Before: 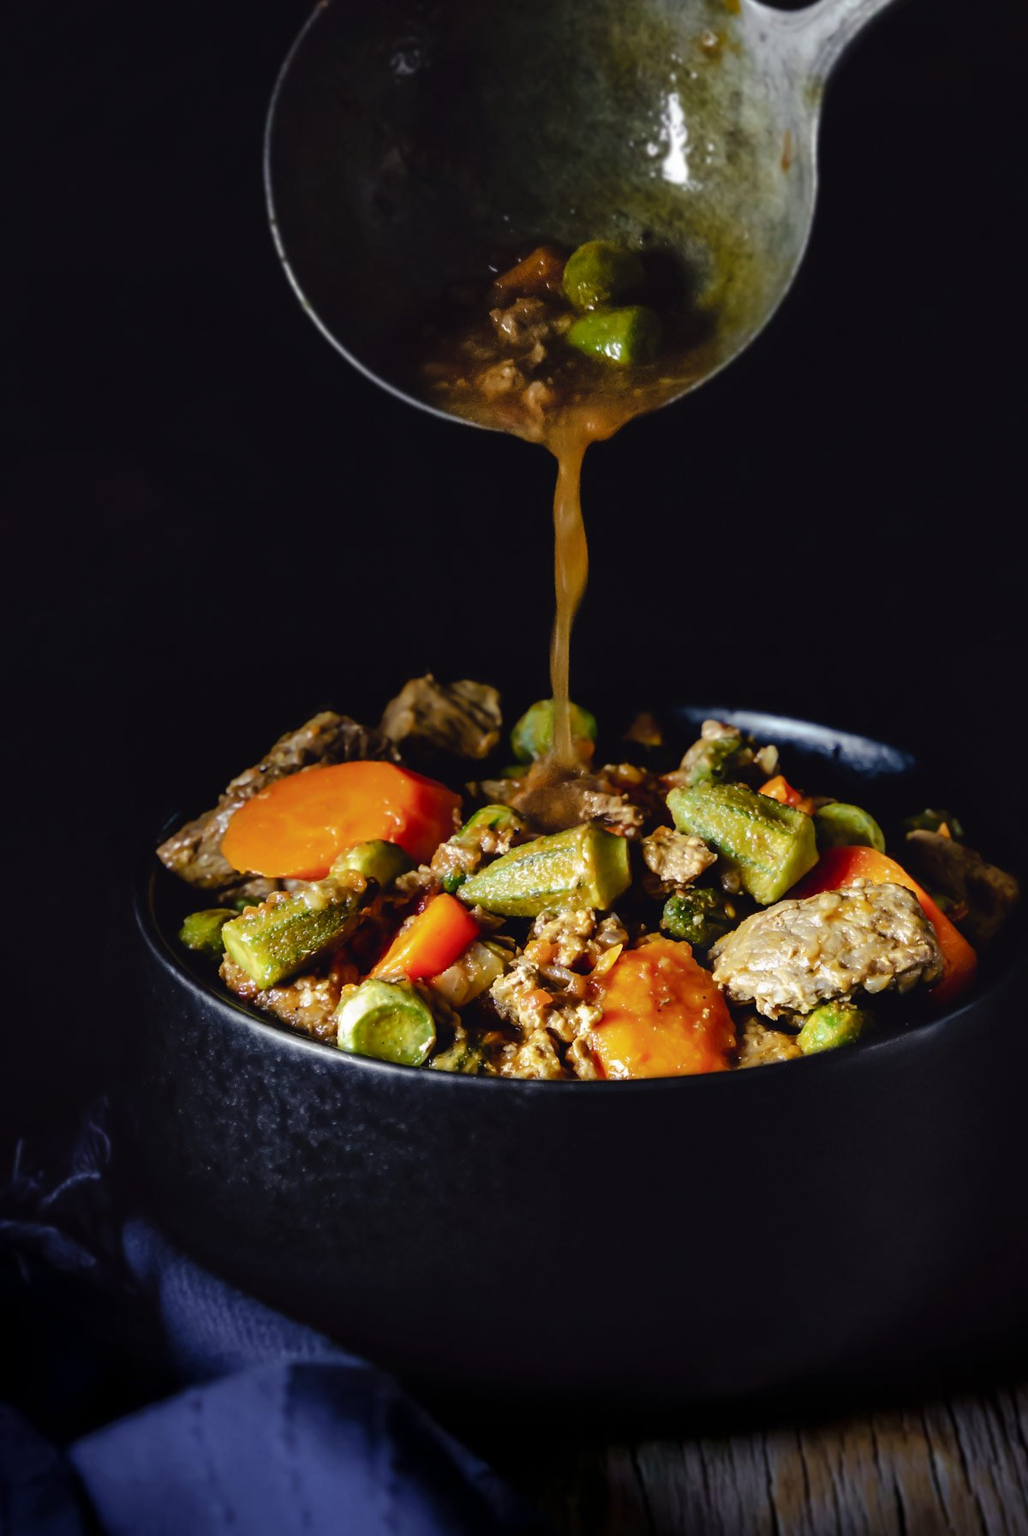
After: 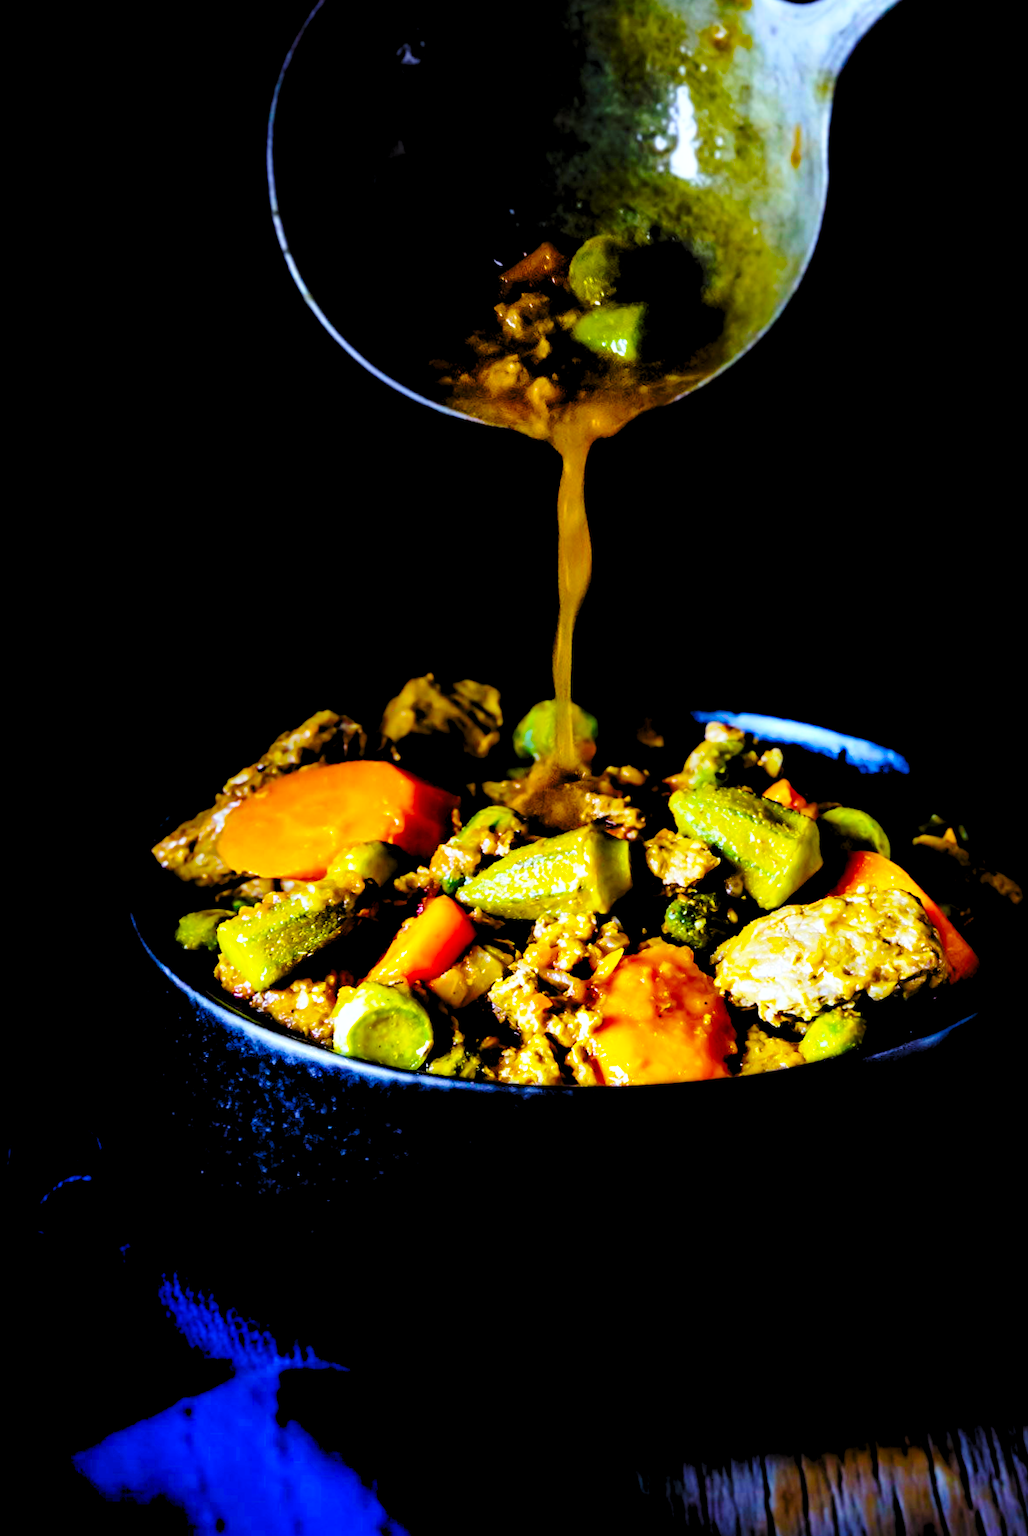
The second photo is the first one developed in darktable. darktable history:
tone equalizer: on, module defaults
white balance: red 0.931, blue 1.11
exposure: black level correction 0.001, compensate highlight preservation false
crop and rotate: angle -0.5°
rgb levels: levels [[0.013, 0.434, 0.89], [0, 0.5, 1], [0, 0.5, 1]]
color zones: curves: ch0 [(0.068, 0.464) (0.25, 0.5) (0.48, 0.508) (0.75, 0.536) (0.886, 0.476) (0.967, 0.456)]; ch1 [(0.066, 0.456) (0.25, 0.5) (0.616, 0.508) (0.746, 0.56) (0.934, 0.444)]
base curve: curves: ch0 [(0, 0) (0.028, 0.03) (0.121, 0.232) (0.46, 0.748) (0.859, 0.968) (1, 1)], preserve colors none
color balance rgb: linear chroma grading › global chroma 42%, perceptual saturation grading › global saturation 42%, global vibrance 33%
